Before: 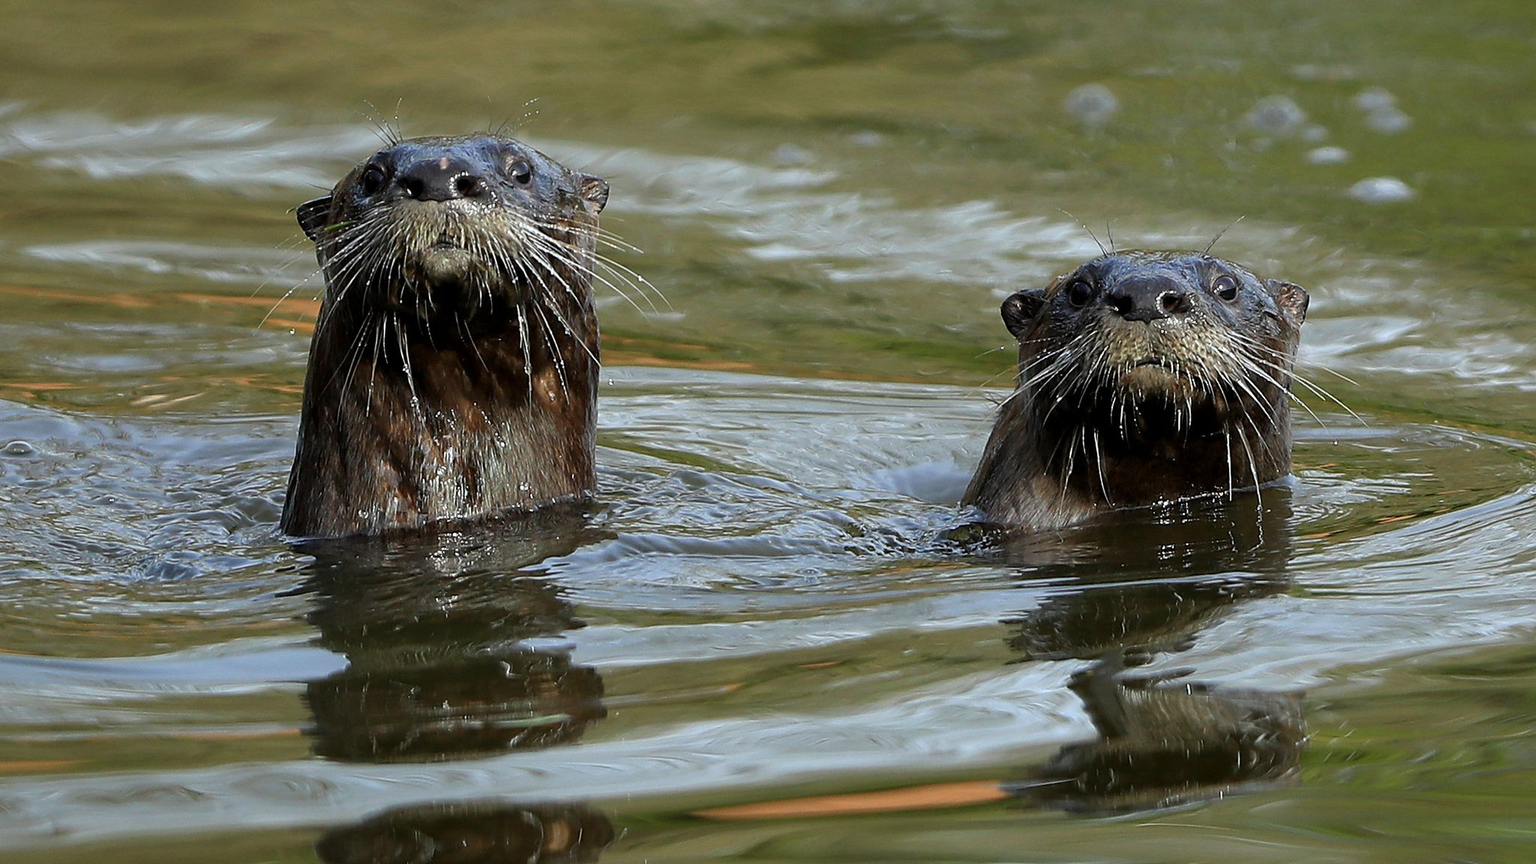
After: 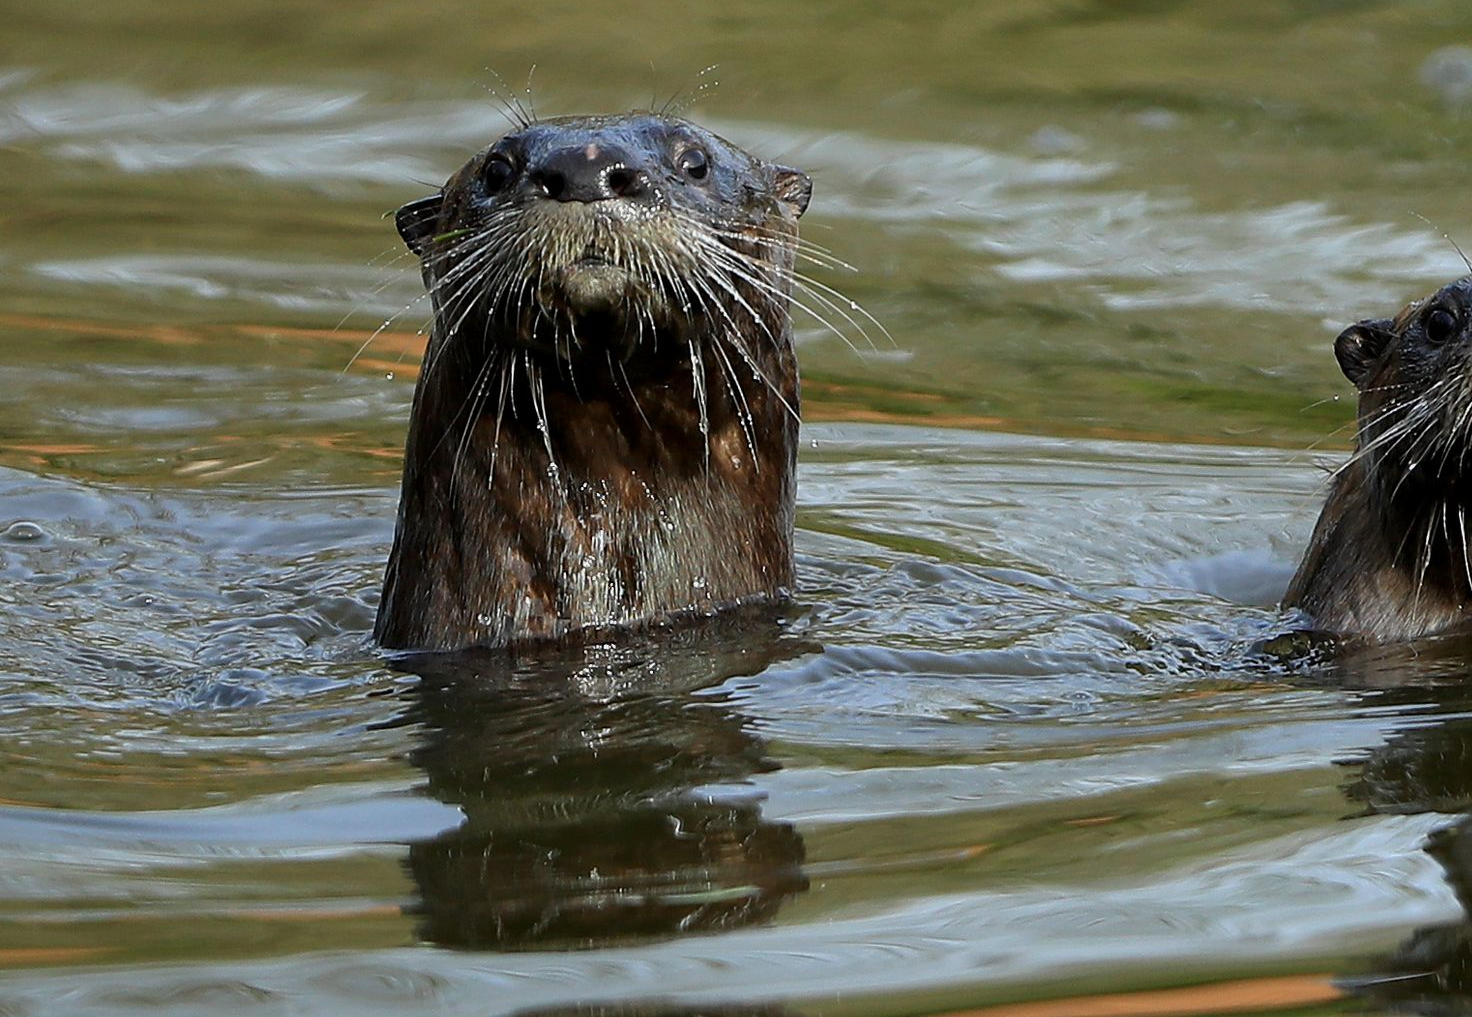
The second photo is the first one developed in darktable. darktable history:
crop: top 5.803%, right 27.864%, bottom 5.804%
shadows and highlights: shadows -20, white point adjustment -2, highlights -35
